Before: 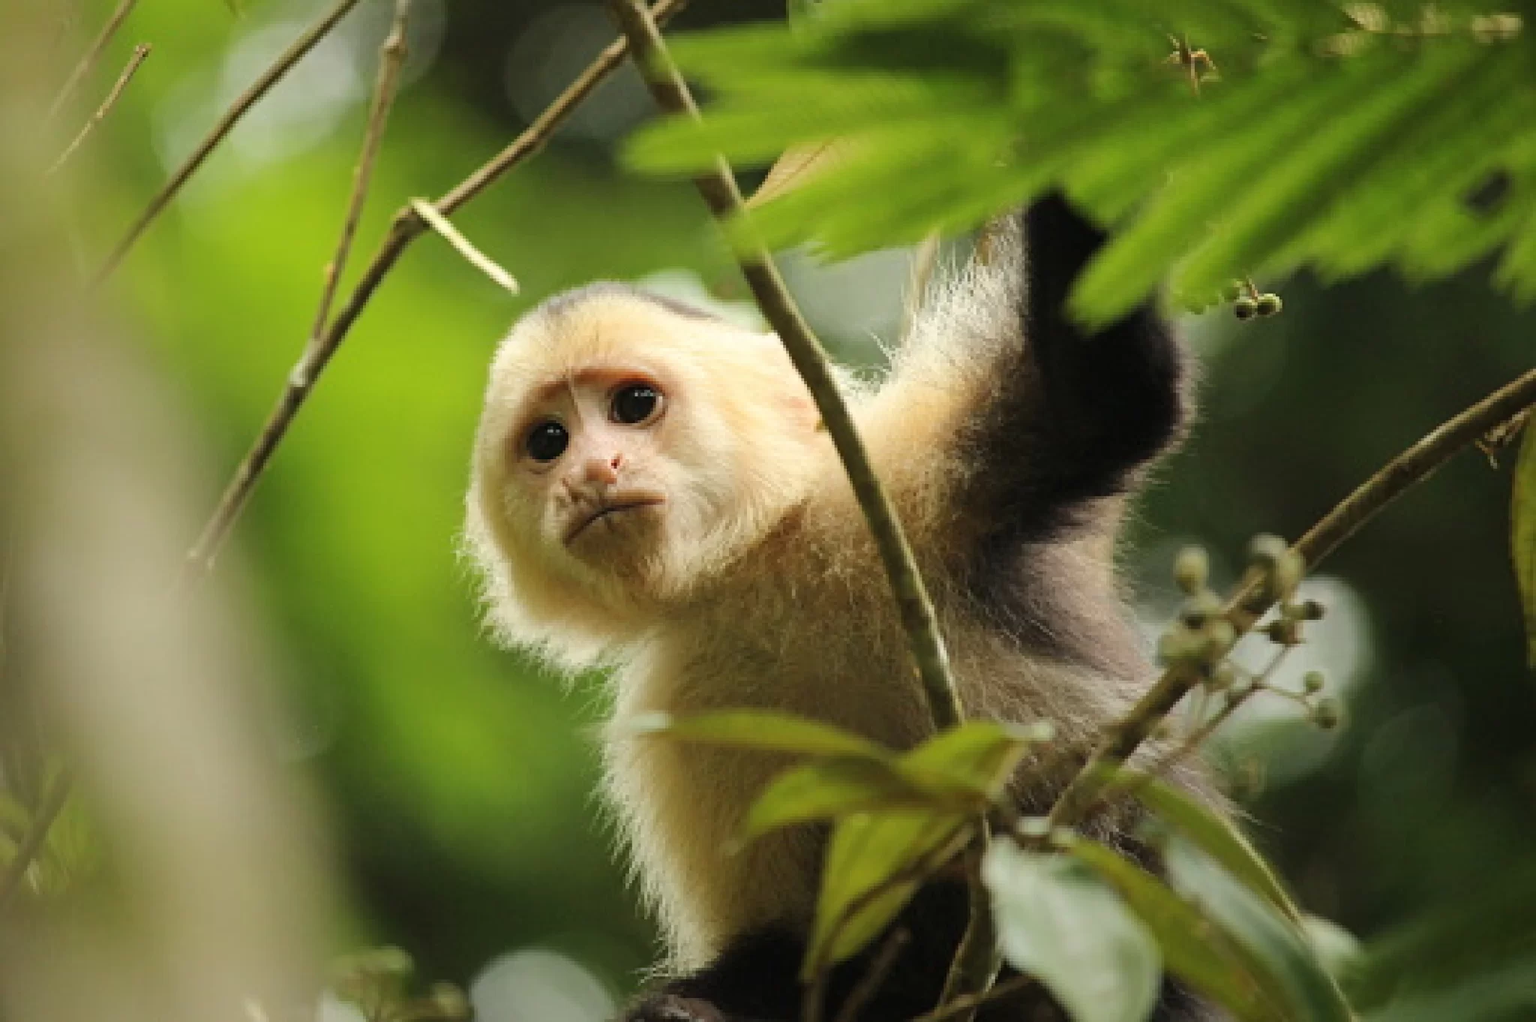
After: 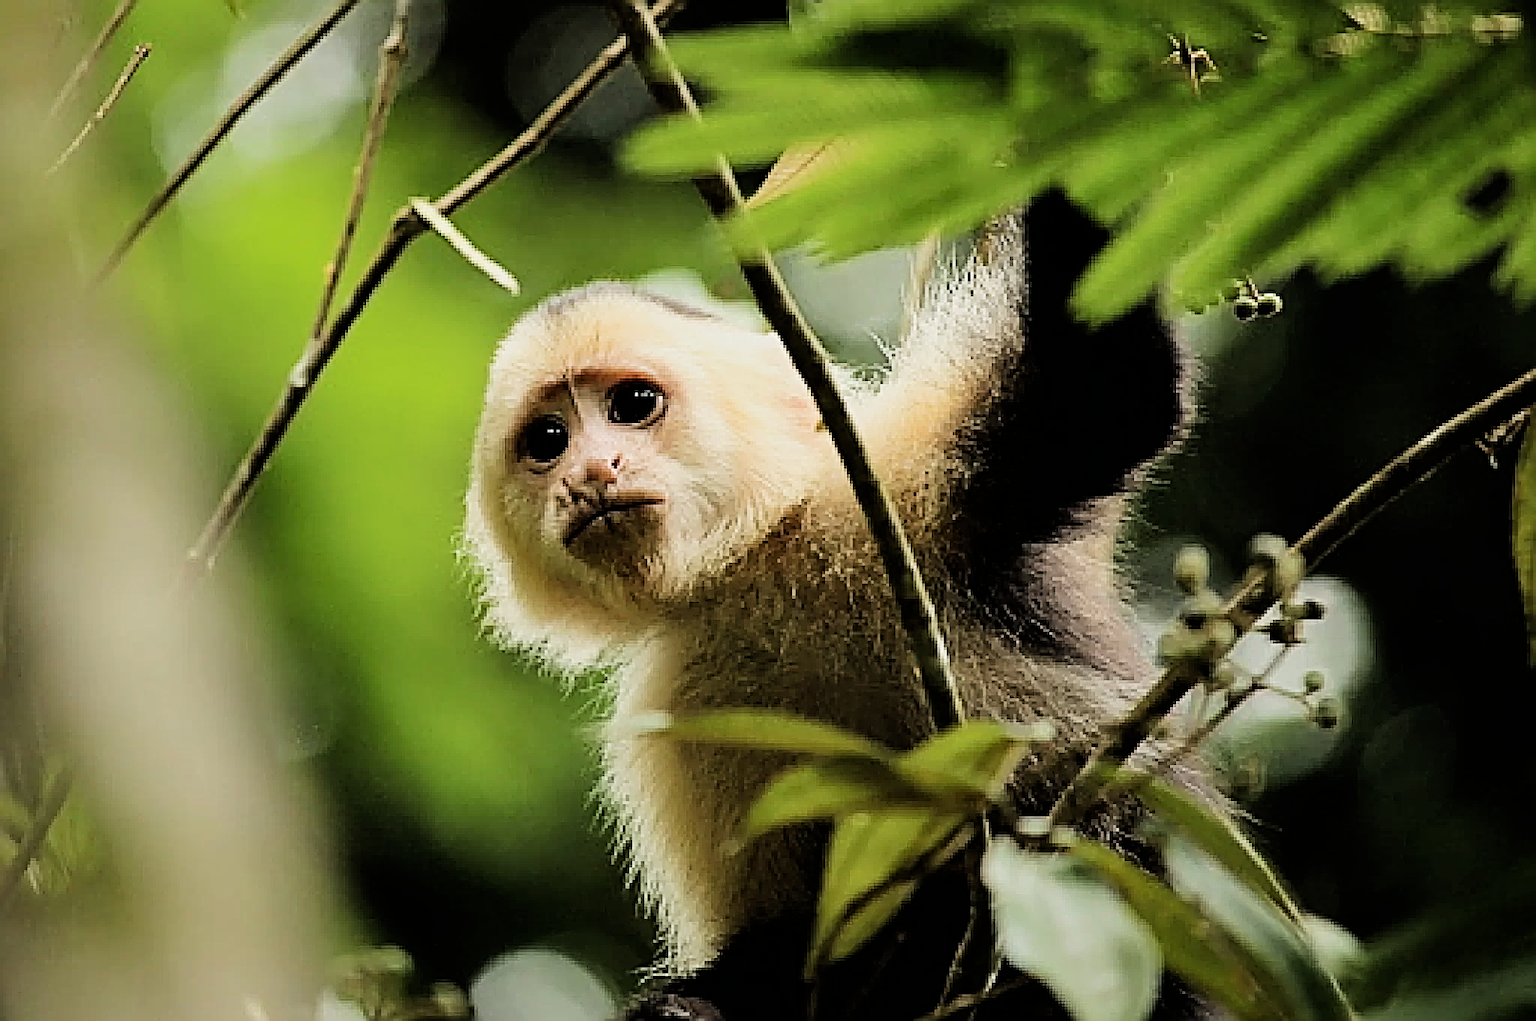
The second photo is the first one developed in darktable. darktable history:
sharpen: radius 3.142, amount 1.737
filmic rgb: black relative exposure -5.05 EV, white relative exposure 4 EV, hardness 2.9, contrast 1.4, highlights saturation mix -31.33%
contrast equalizer: octaves 7, y [[0.6 ×6], [0.55 ×6], [0 ×6], [0 ×6], [0 ×6]], mix 0.315
